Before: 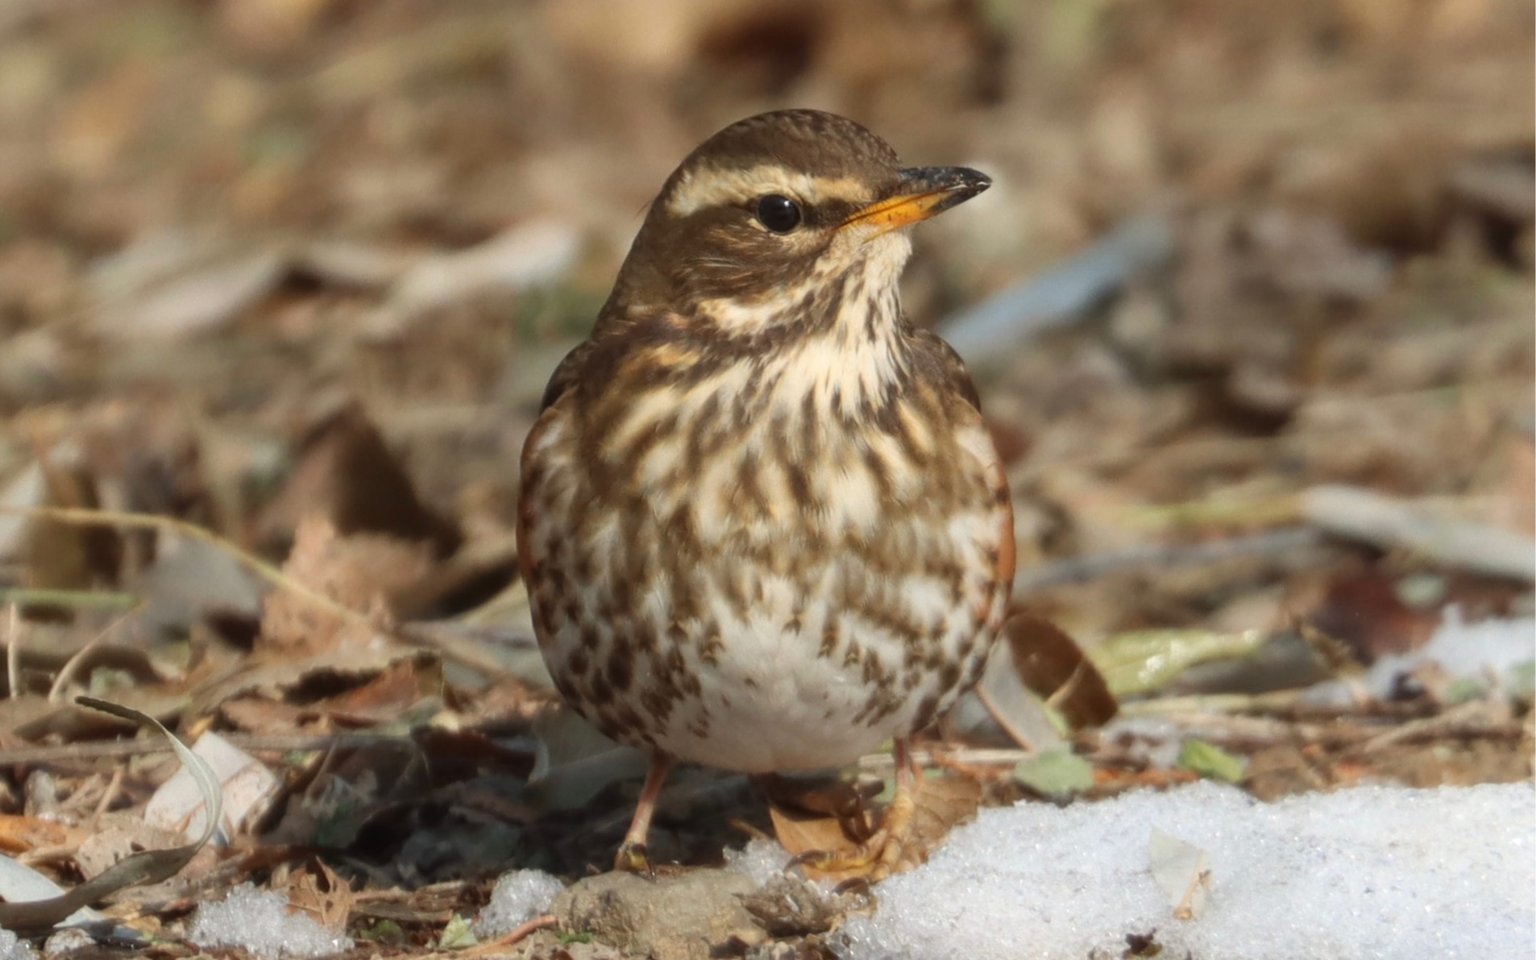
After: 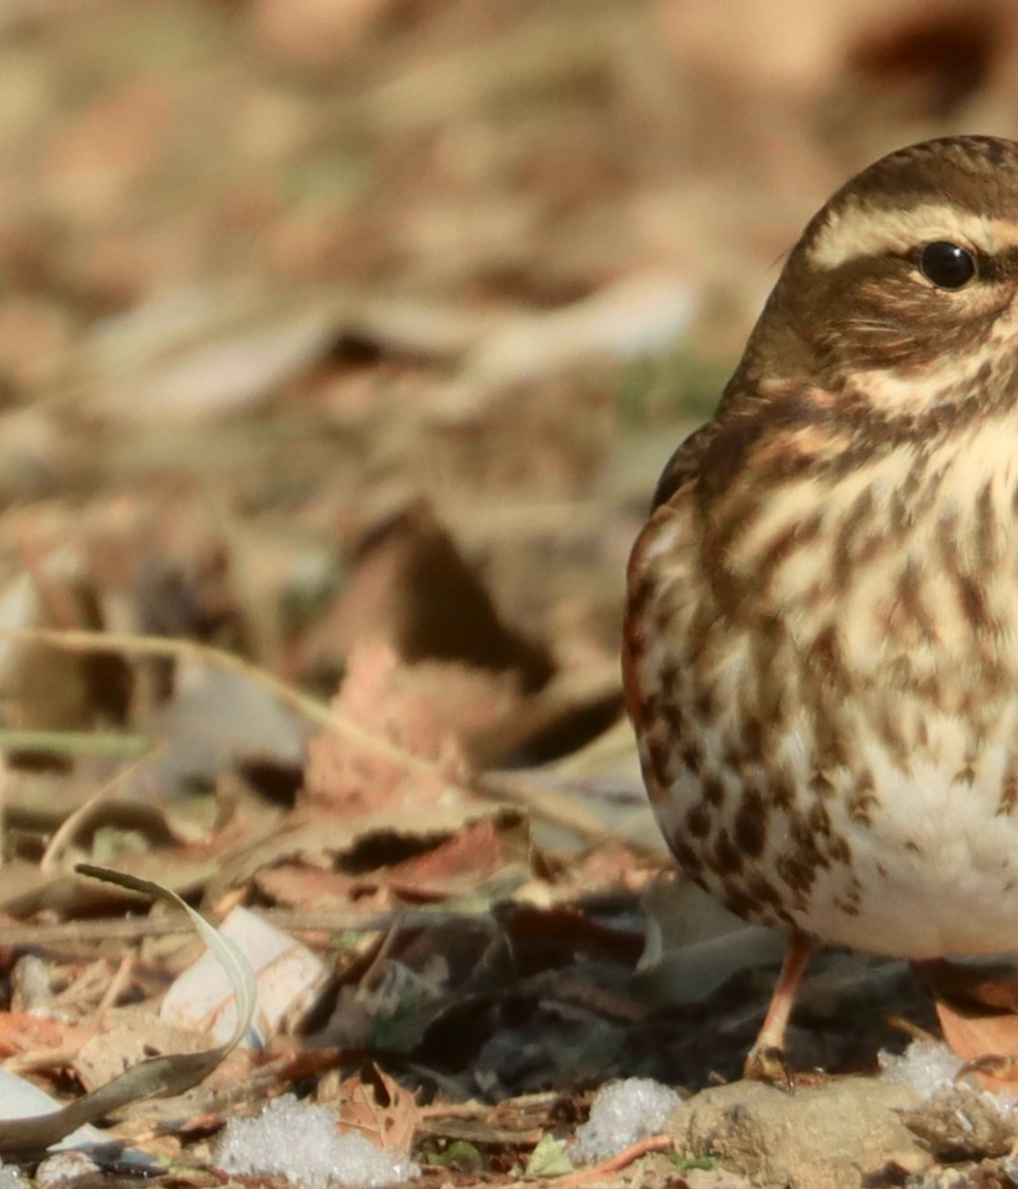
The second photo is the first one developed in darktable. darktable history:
tone curve: curves: ch0 [(0, 0.021) (0.049, 0.044) (0.152, 0.14) (0.328, 0.377) (0.473, 0.543) (0.641, 0.705) (0.868, 0.887) (1, 0.969)]; ch1 [(0, 0) (0.302, 0.331) (0.427, 0.433) (0.472, 0.47) (0.502, 0.503) (0.522, 0.526) (0.564, 0.591) (0.602, 0.632) (0.677, 0.701) (0.859, 0.885) (1, 1)]; ch2 [(0, 0) (0.33, 0.301) (0.447, 0.44) (0.487, 0.496) (0.502, 0.516) (0.535, 0.554) (0.565, 0.598) (0.618, 0.629) (1, 1)], color space Lab, independent channels, preserve colors none
crop: left 1.018%, right 45.529%, bottom 0.087%
